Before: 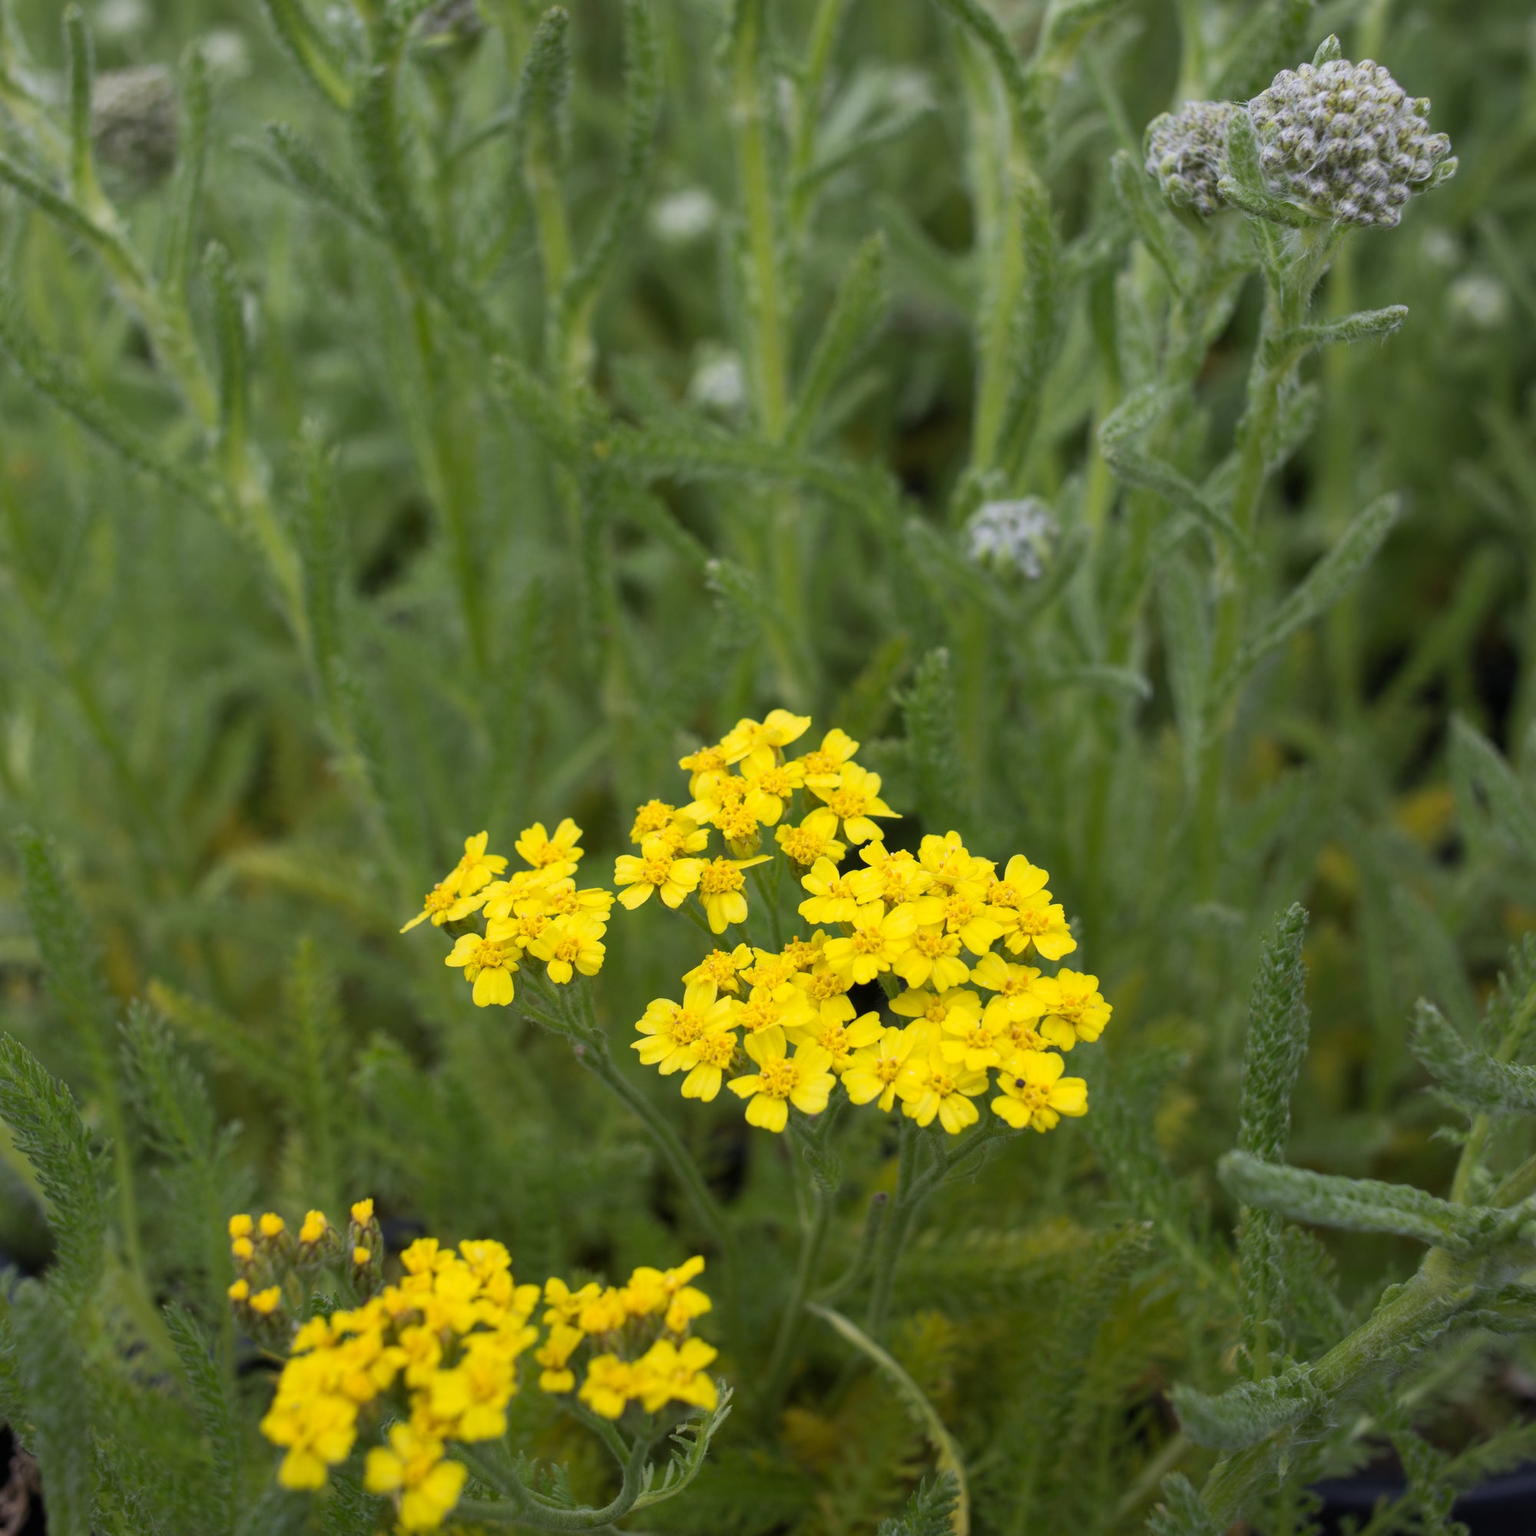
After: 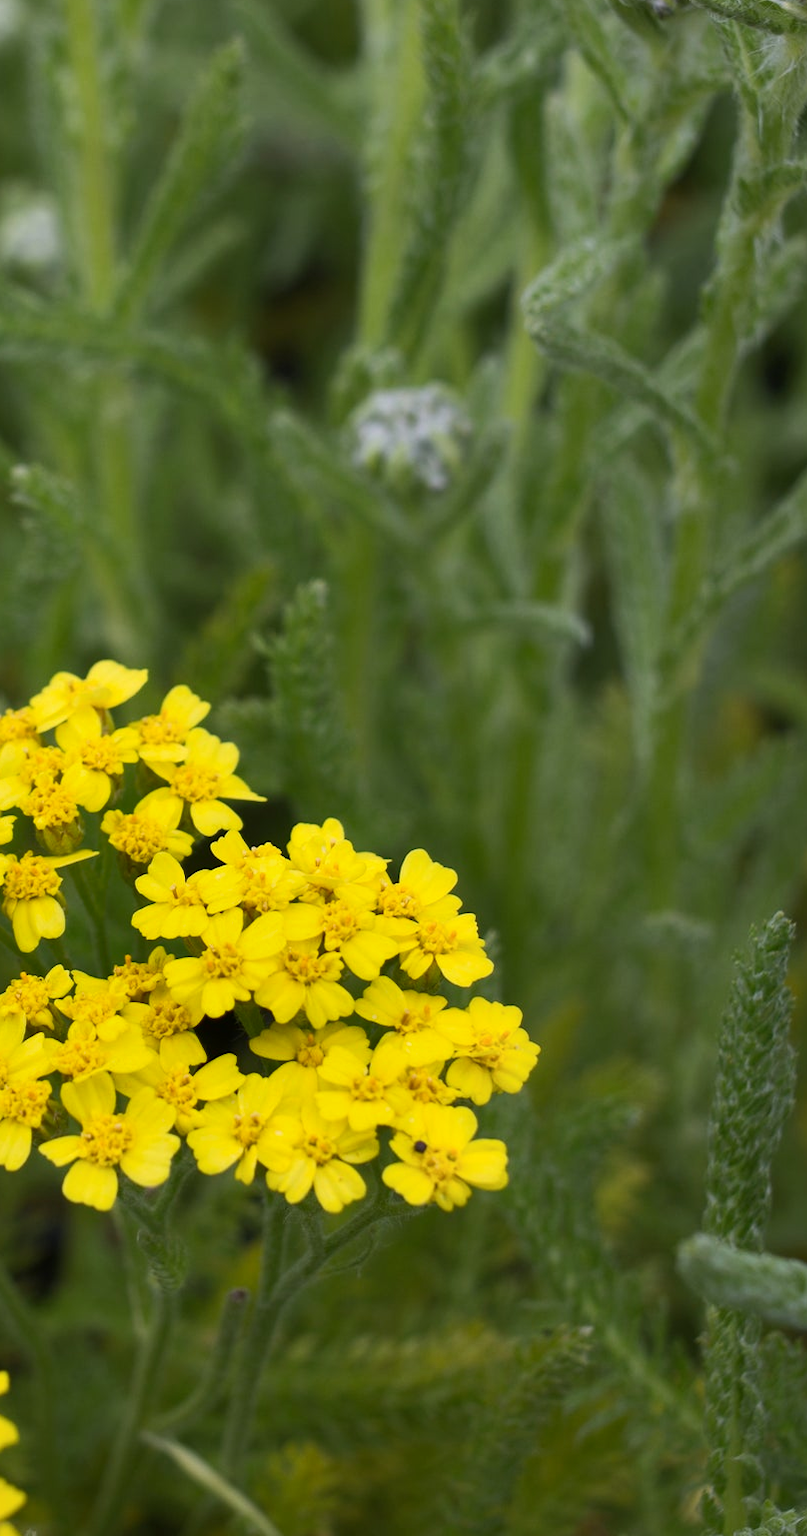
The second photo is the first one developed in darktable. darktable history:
tone curve: curves: ch0 [(0, 0) (0.003, 0.014) (0.011, 0.019) (0.025, 0.028) (0.044, 0.044) (0.069, 0.069) (0.1, 0.1) (0.136, 0.131) (0.177, 0.168) (0.224, 0.206) (0.277, 0.255) (0.335, 0.309) (0.399, 0.374) (0.468, 0.452) (0.543, 0.535) (0.623, 0.623) (0.709, 0.72) (0.801, 0.815) (0.898, 0.898) (1, 1)], color space Lab, independent channels, preserve colors none
crop: left 45.409%, top 13.16%, right 14.161%, bottom 9.987%
shadows and highlights: shadows 24.23, highlights -77.35, soften with gaussian
